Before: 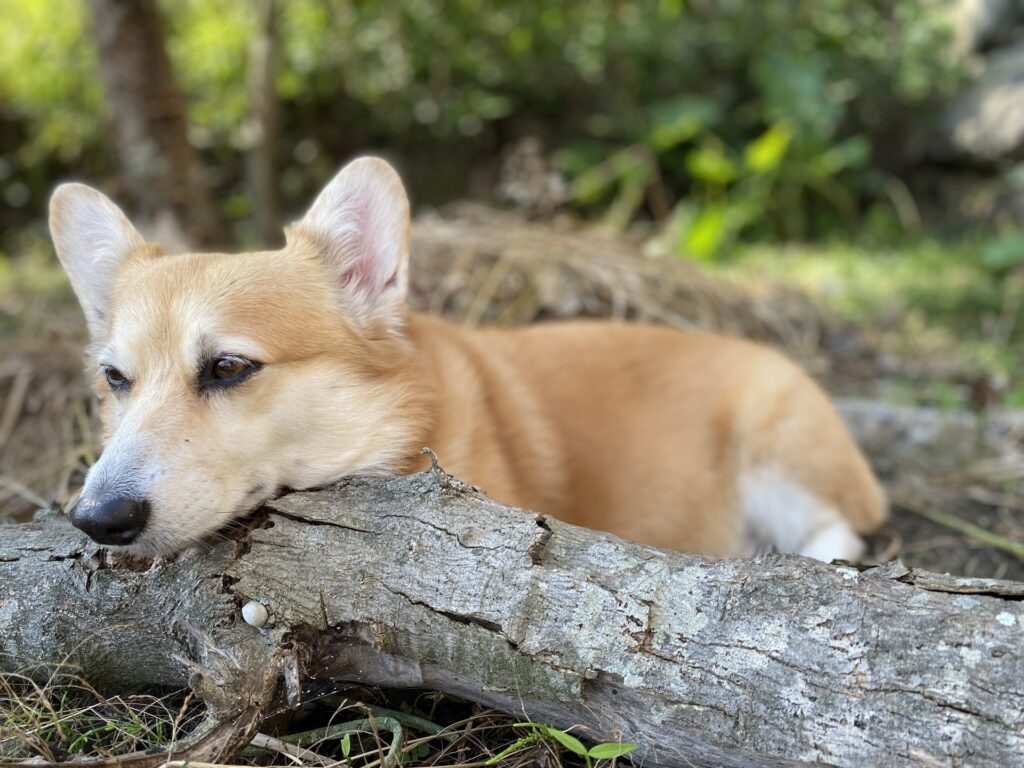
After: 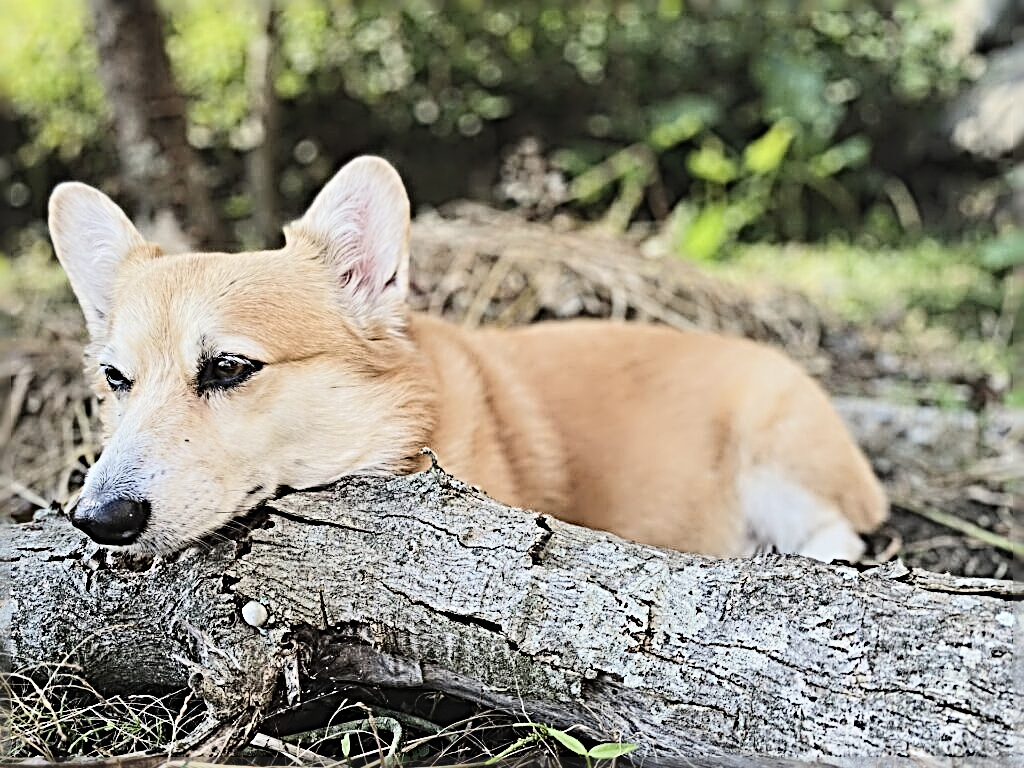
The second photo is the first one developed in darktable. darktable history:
exposure: black level correction -0.023, exposure -0.039 EV, compensate highlight preservation false
tone equalizer: -8 EV -0.75 EV, -7 EV -0.7 EV, -6 EV -0.6 EV, -5 EV -0.4 EV, -3 EV 0.4 EV, -2 EV 0.6 EV, -1 EV 0.7 EV, +0 EV 0.75 EV, edges refinement/feathering 500, mask exposure compensation -1.57 EV, preserve details no
filmic rgb: black relative exposure -7.65 EV, white relative exposure 4.56 EV, hardness 3.61
contrast brightness saturation: contrast 0.15, brightness 0.05
sharpen: radius 4.001, amount 2
